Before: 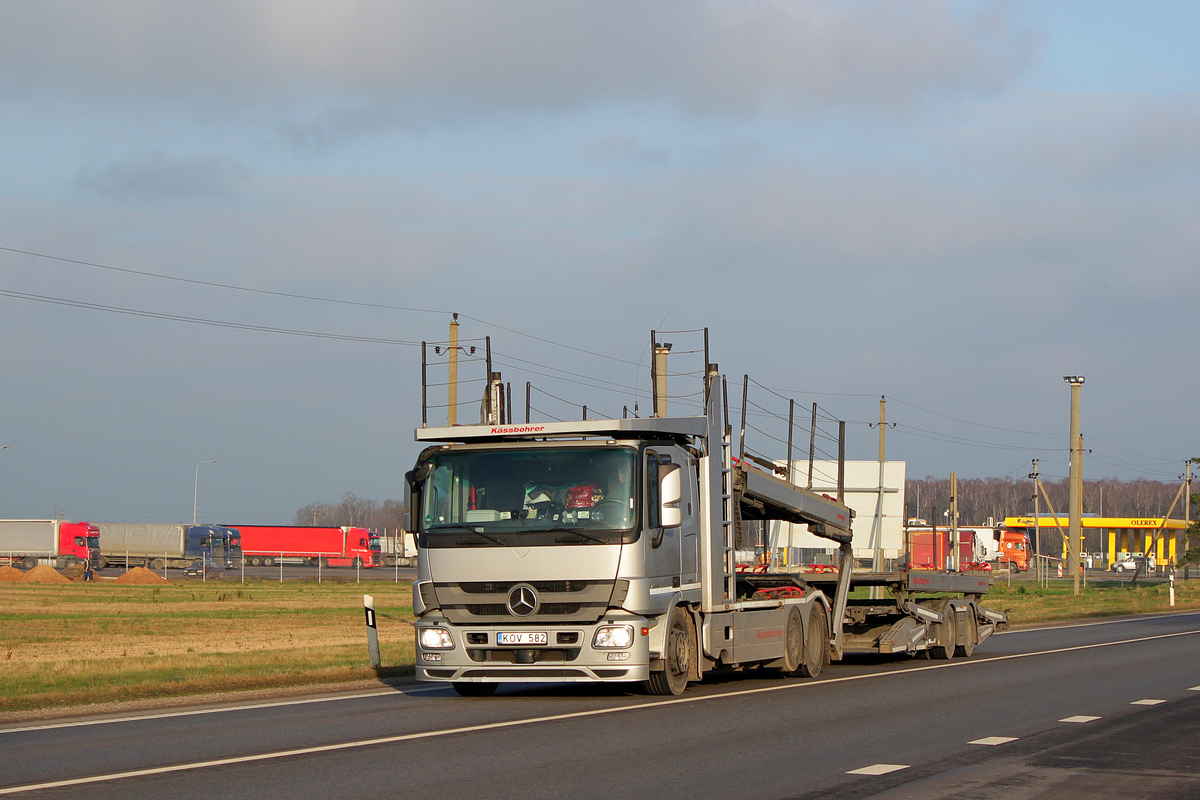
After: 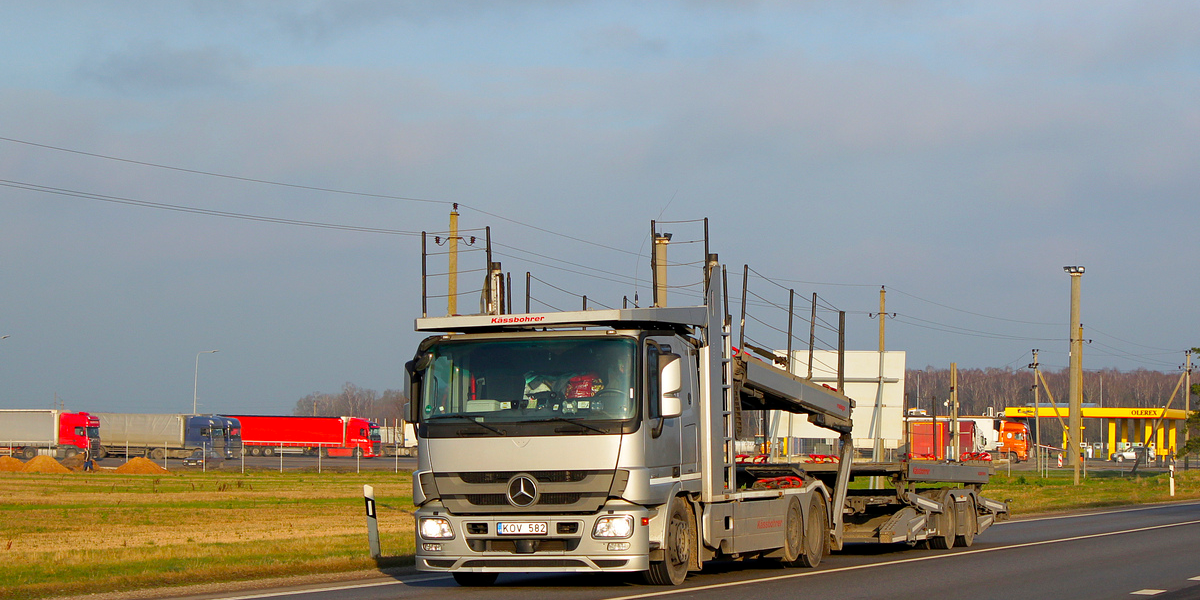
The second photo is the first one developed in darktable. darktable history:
rgb curve: mode RGB, independent channels
color balance: output saturation 120%
crop: top 13.819%, bottom 11.169%
exposure: black level correction 0.001, compensate highlight preservation false
tone equalizer: on, module defaults
levels: mode automatic, black 0.023%, white 99.97%, levels [0.062, 0.494, 0.925]
